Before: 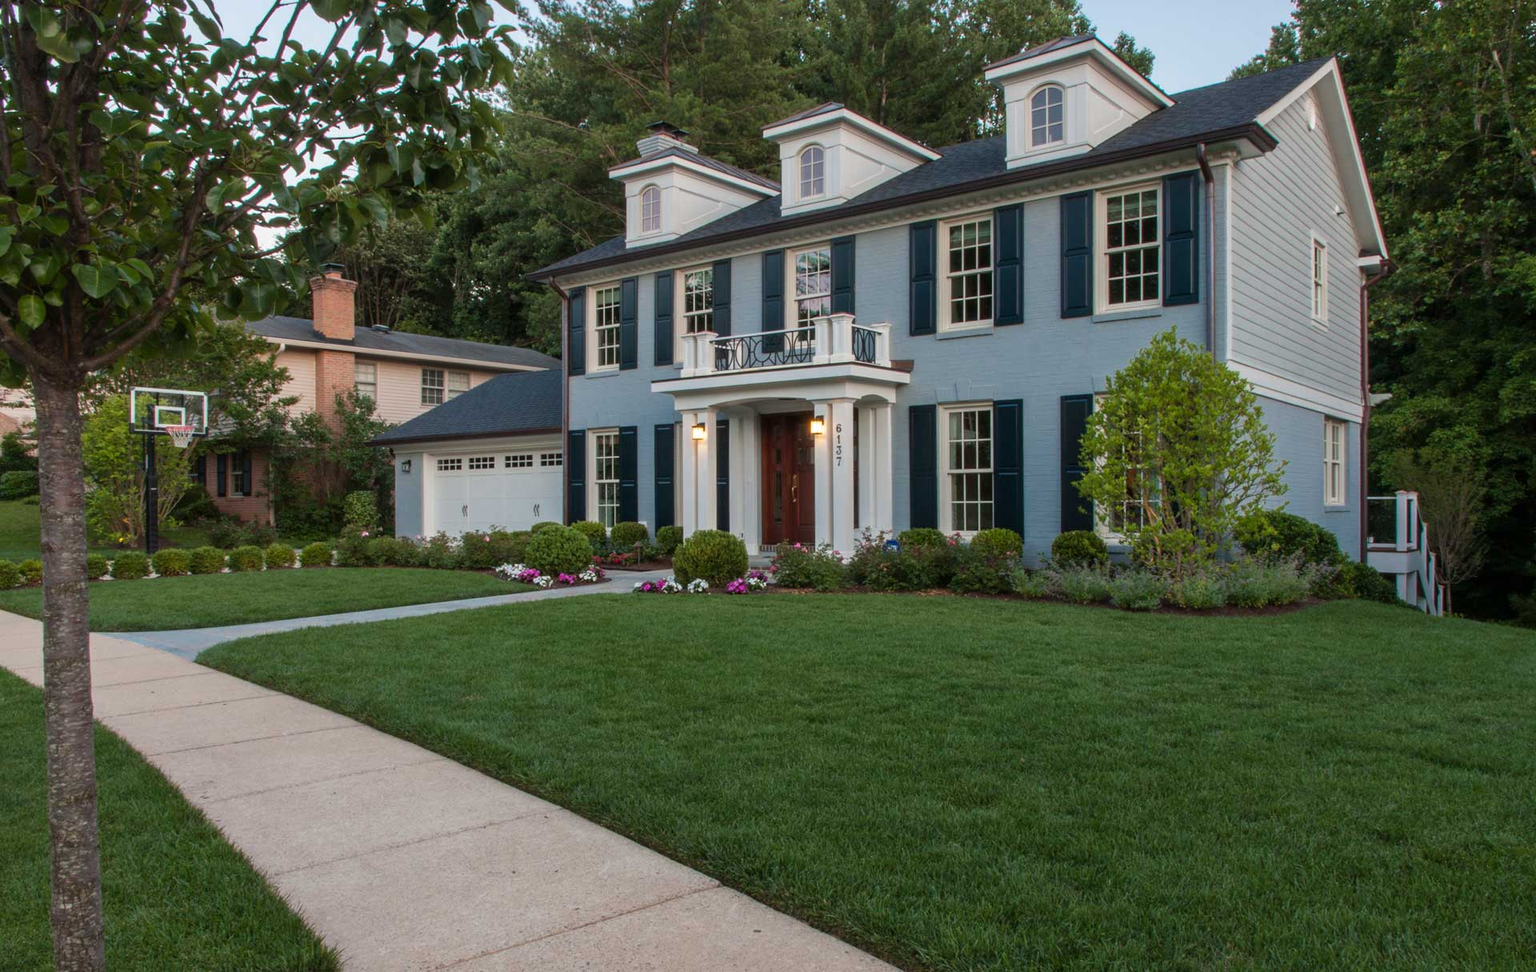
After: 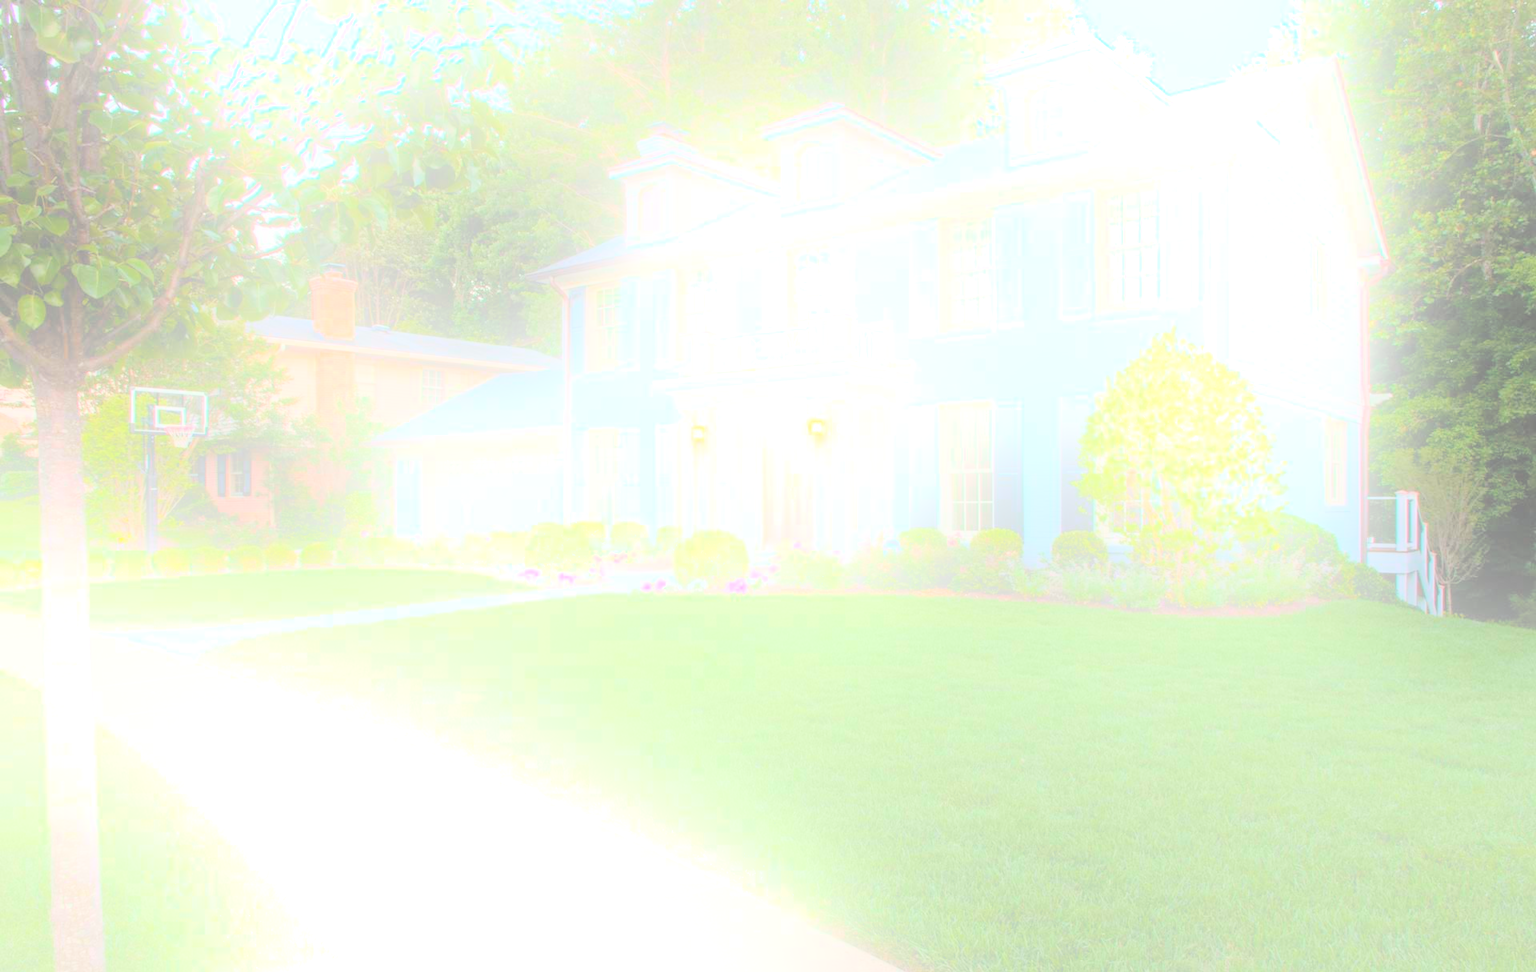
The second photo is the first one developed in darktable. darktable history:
bloom: size 25%, threshold 5%, strength 90%
global tonemap: drago (0.7, 100)
